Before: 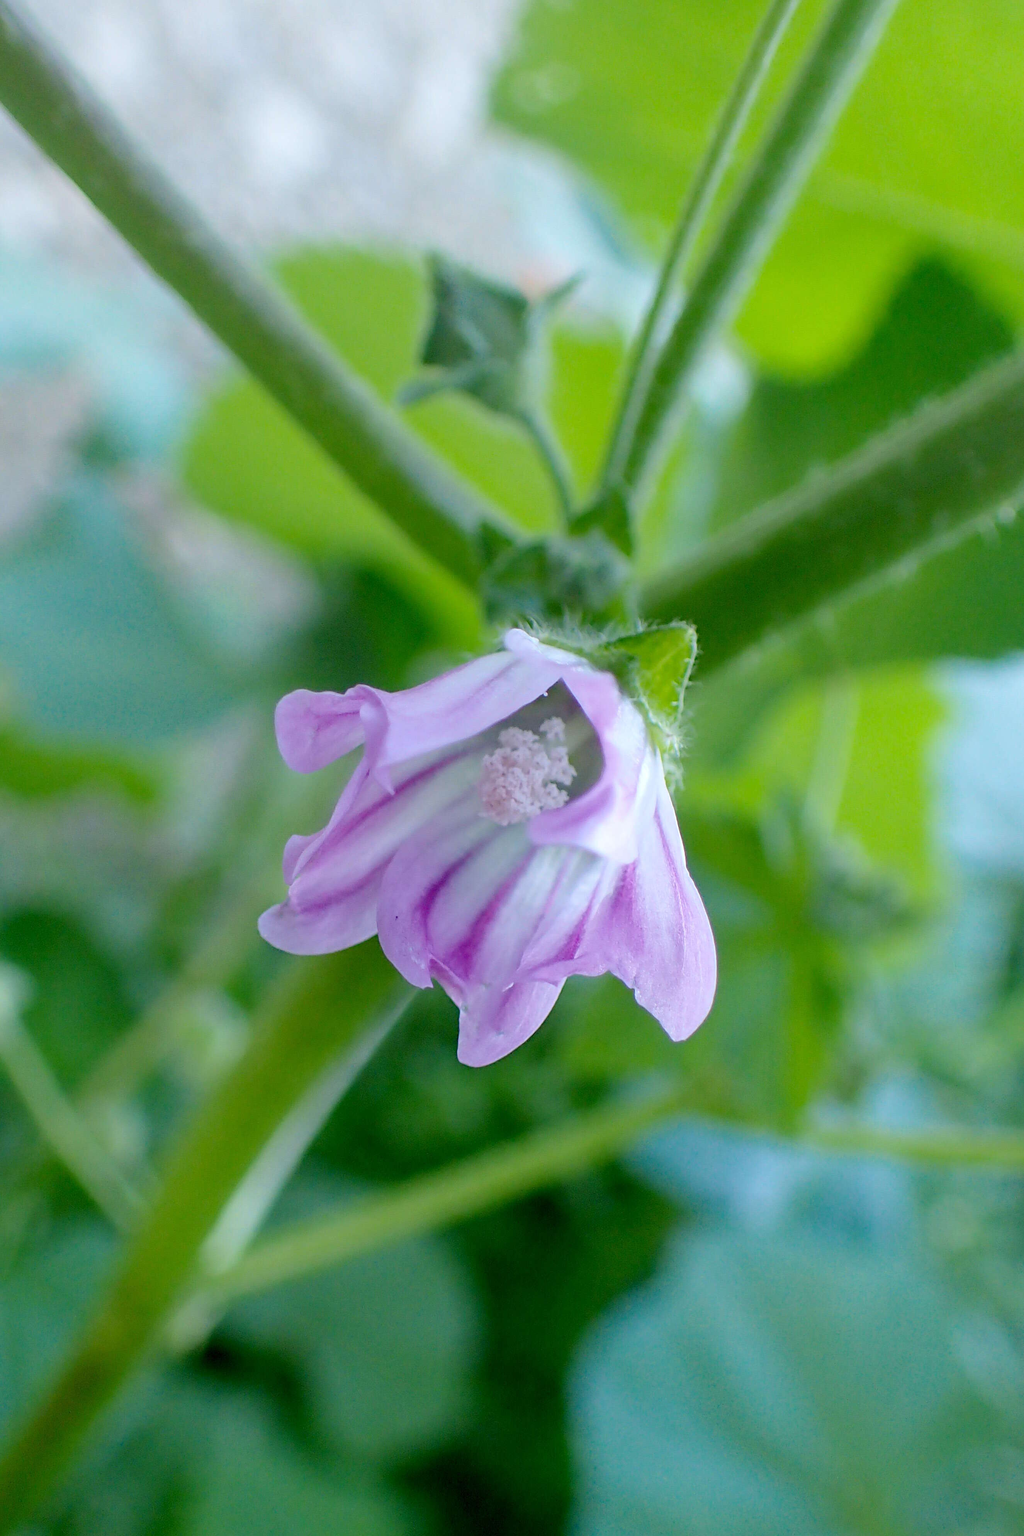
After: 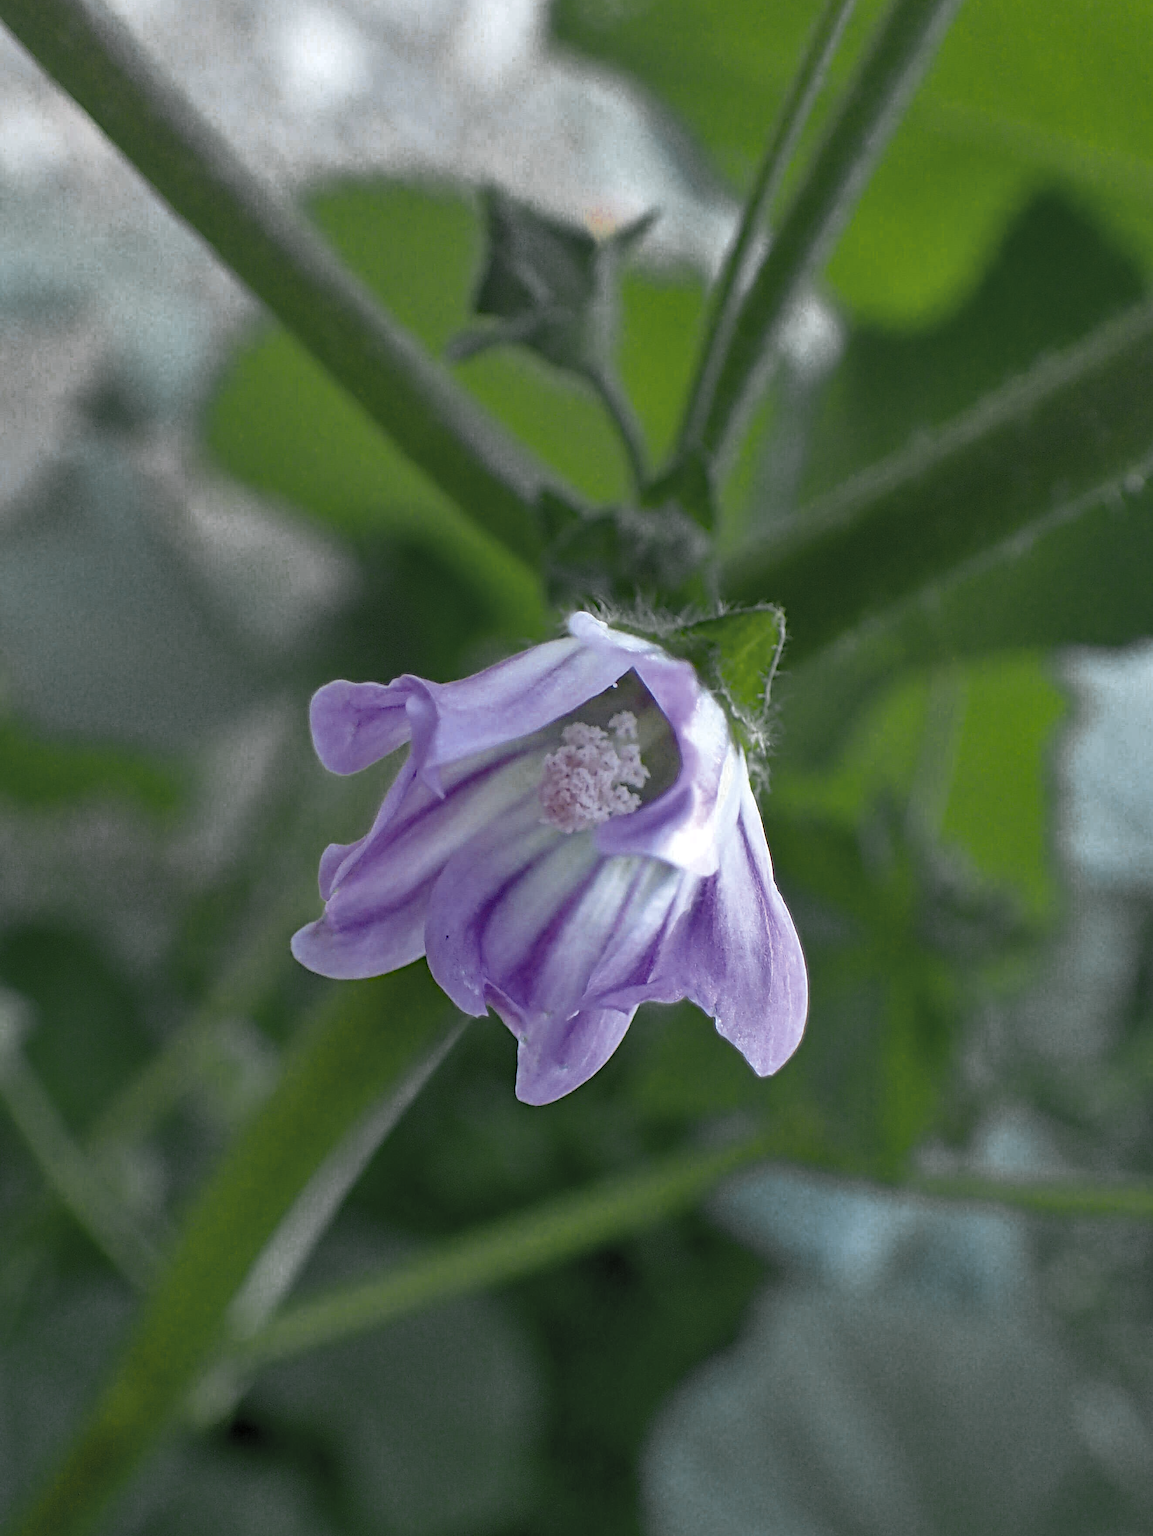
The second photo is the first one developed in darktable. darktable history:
sharpen: radius 0.969, amount 0.604
color zones: curves: ch0 [(0.035, 0.242) (0.25, 0.5) (0.384, 0.214) (0.488, 0.255) (0.75, 0.5)]; ch1 [(0.063, 0.379) (0.25, 0.5) (0.354, 0.201) (0.489, 0.085) (0.729, 0.271)]; ch2 [(0.25, 0.5) (0.38, 0.517) (0.442, 0.51) (0.735, 0.456)]
haze removal: strength 0.42, compatibility mode true, adaptive false
shadows and highlights: shadows 60, soften with gaussian
crop and rotate: top 5.609%, bottom 5.609%
tone equalizer: on, module defaults
